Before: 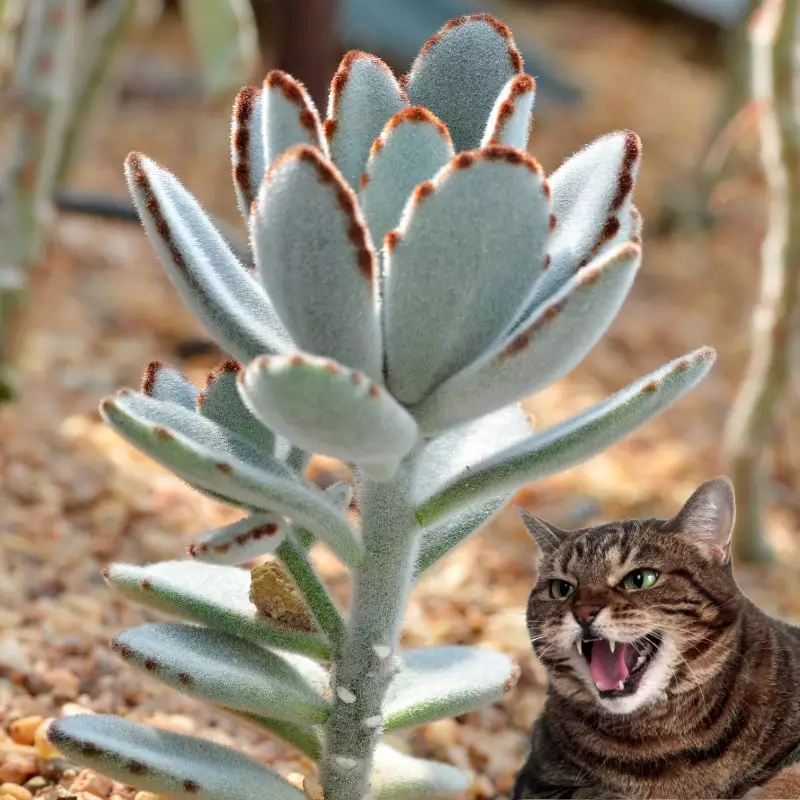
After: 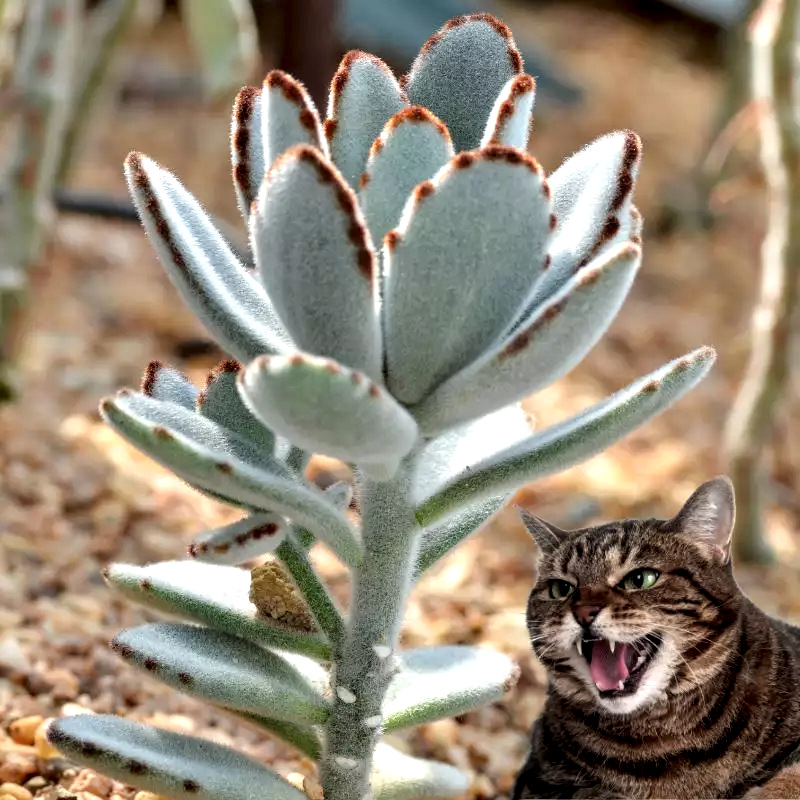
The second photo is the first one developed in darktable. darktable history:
local contrast: detail 135%, midtone range 0.746
levels: levels [0.026, 0.507, 0.987]
